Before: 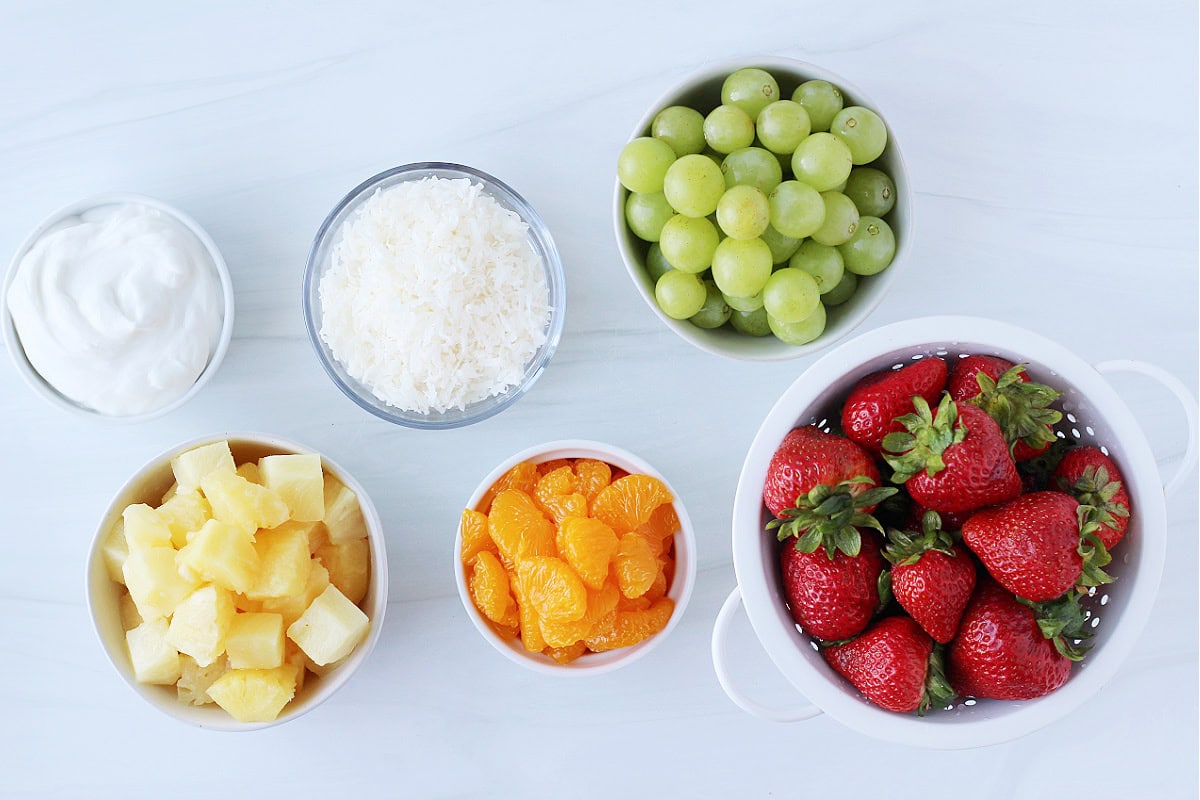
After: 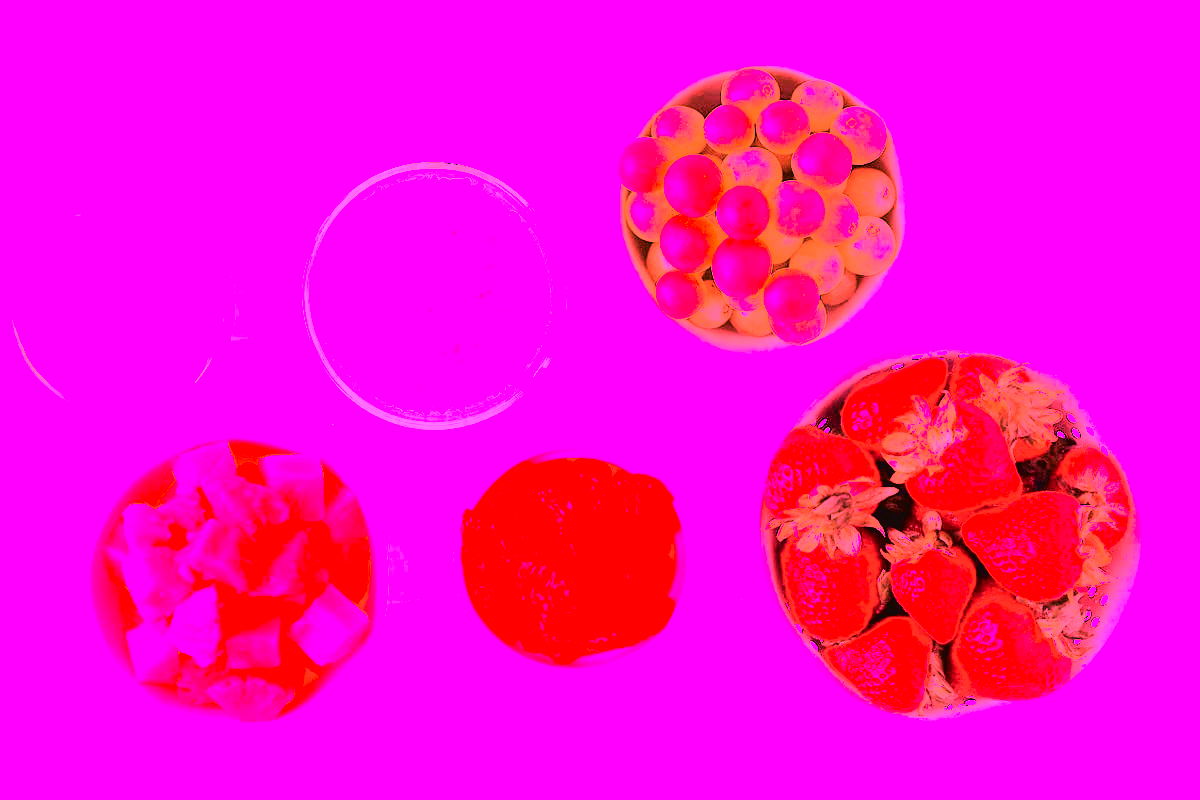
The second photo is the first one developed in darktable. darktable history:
white balance: red 4.26, blue 1.802
tone curve: curves: ch0 [(0.003, 0.029) (0.037, 0.036) (0.149, 0.117) (0.297, 0.318) (0.422, 0.474) (0.531, 0.6) (0.743, 0.809) (0.877, 0.901) (1, 0.98)]; ch1 [(0, 0) (0.305, 0.325) (0.453, 0.437) (0.482, 0.479) (0.501, 0.5) (0.506, 0.503) (0.567, 0.572) (0.605, 0.608) (0.668, 0.69) (1, 1)]; ch2 [(0, 0) (0.313, 0.306) (0.4, 0.399) (0.45, 0.48) (0.499, 0.502) (0.512, 0.523) (0.57, 0.595) (0.653, 0.662) (1, 1)], color space Lab, independent channels, preserve colors none
